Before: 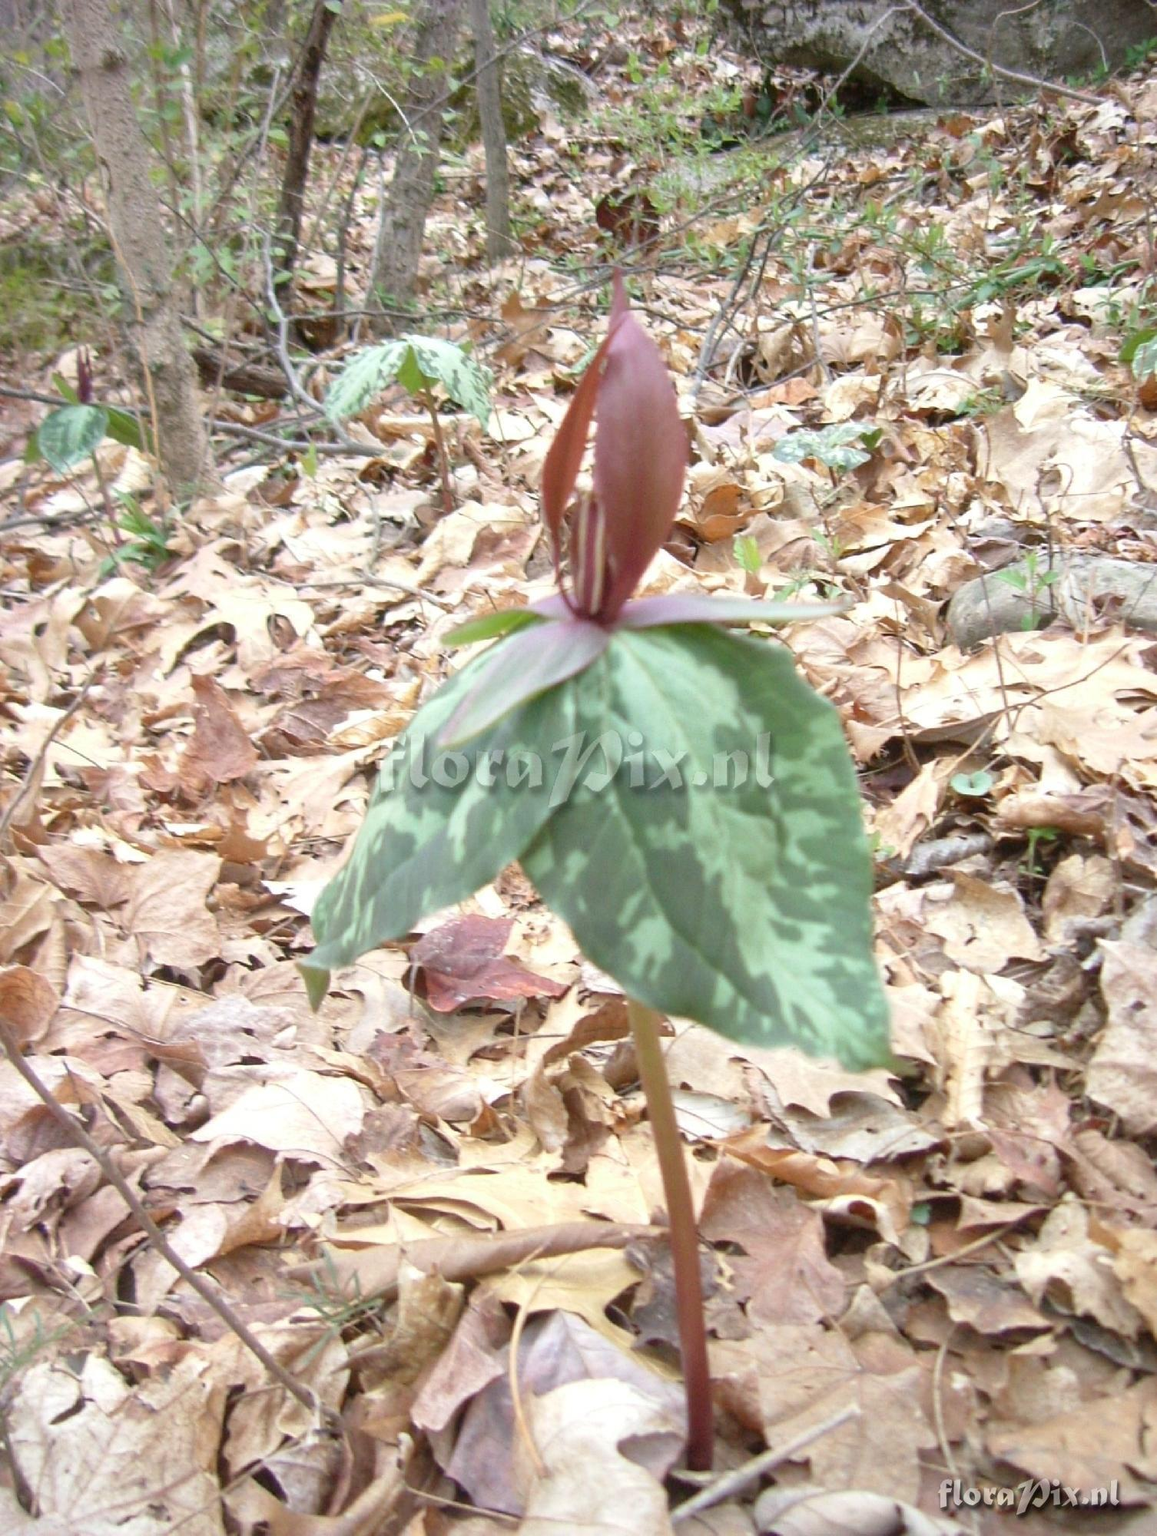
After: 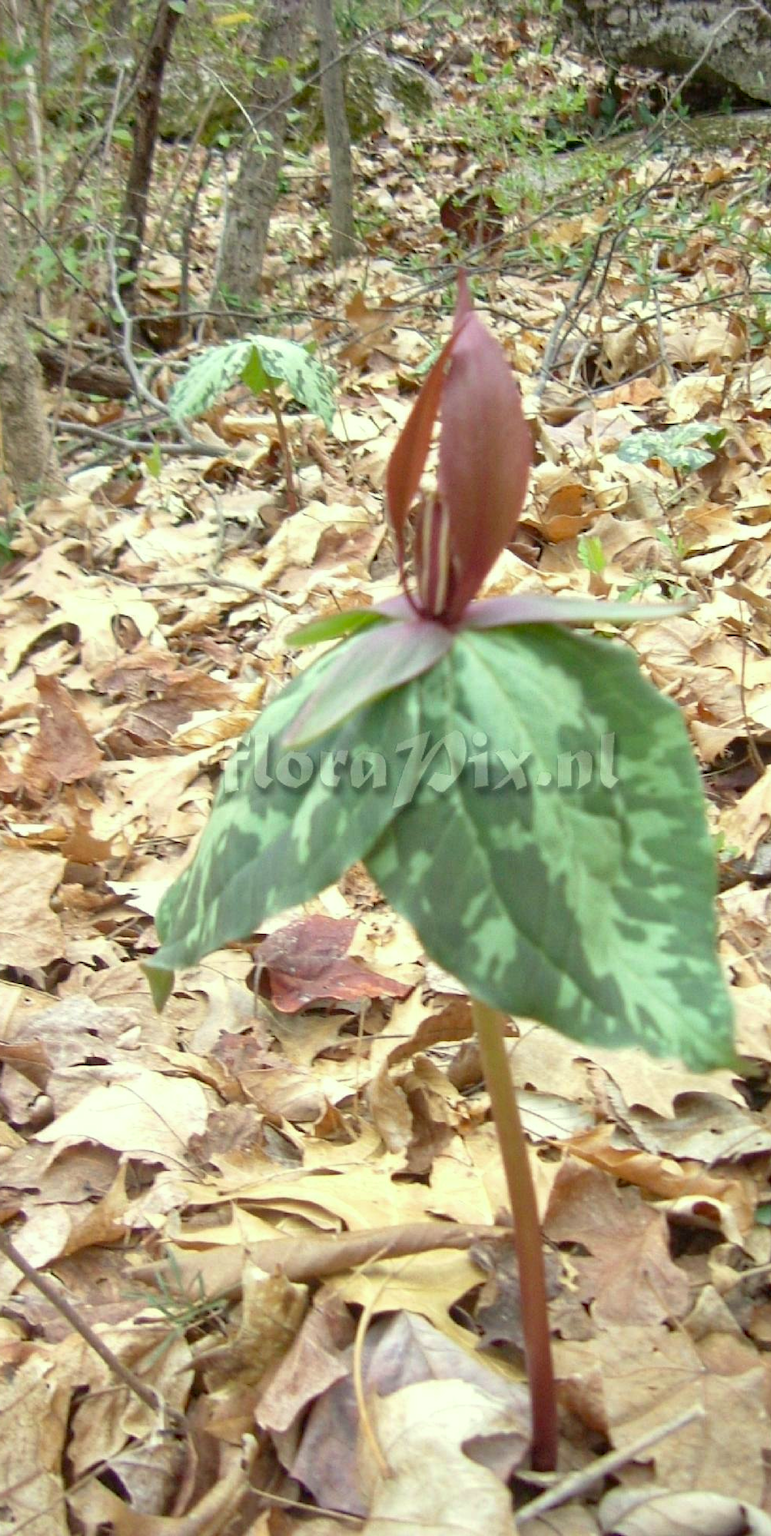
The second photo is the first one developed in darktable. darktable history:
haze removal: compatibility mode true, adaptive false
crop and rotate: left 13.537%, right 19.796%
color correction: highlights a* -5.94, highlights b* 11.19
